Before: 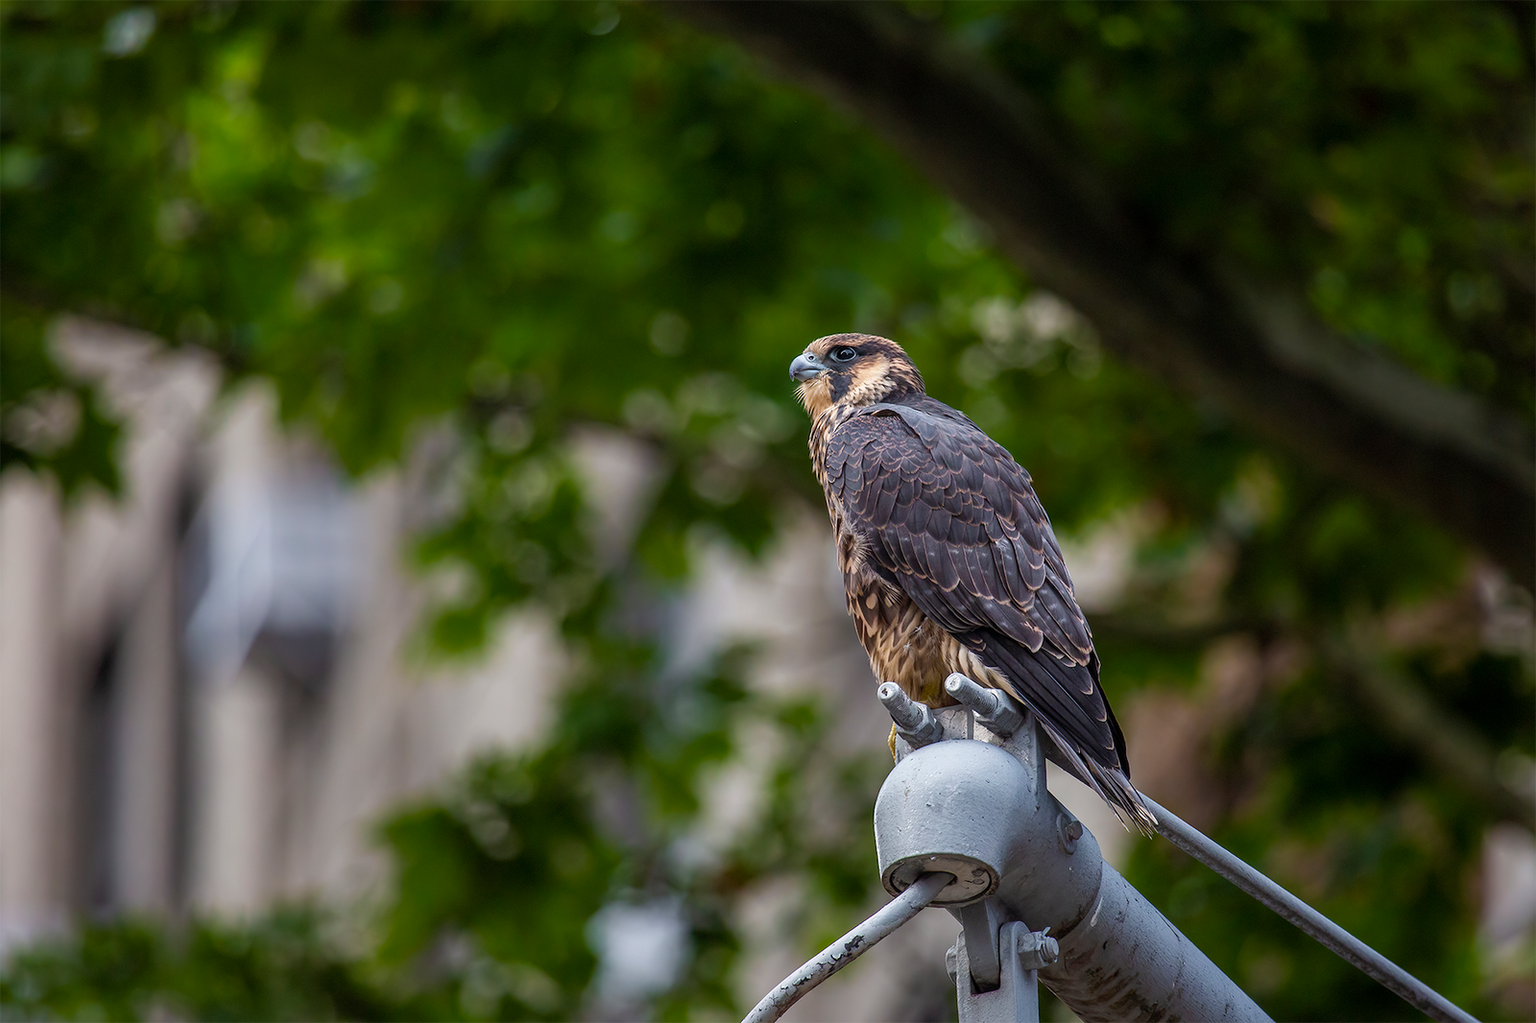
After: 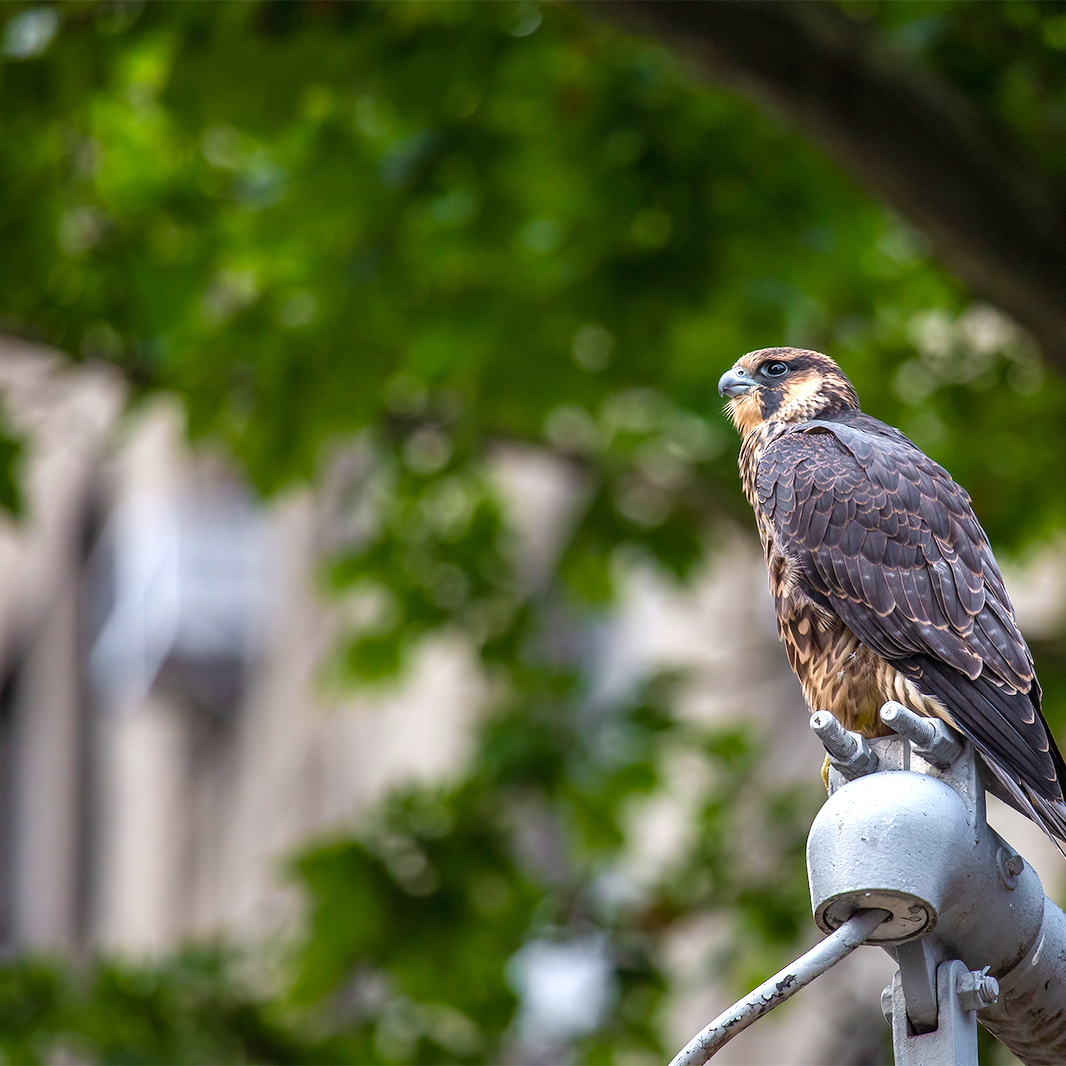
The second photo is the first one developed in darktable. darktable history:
crop and rotate: left 6.617%, right 26.717%
exposure: black level correction 0, exposure 0.7 EV, compensate exposure bias true, compensate highlight preservation false
